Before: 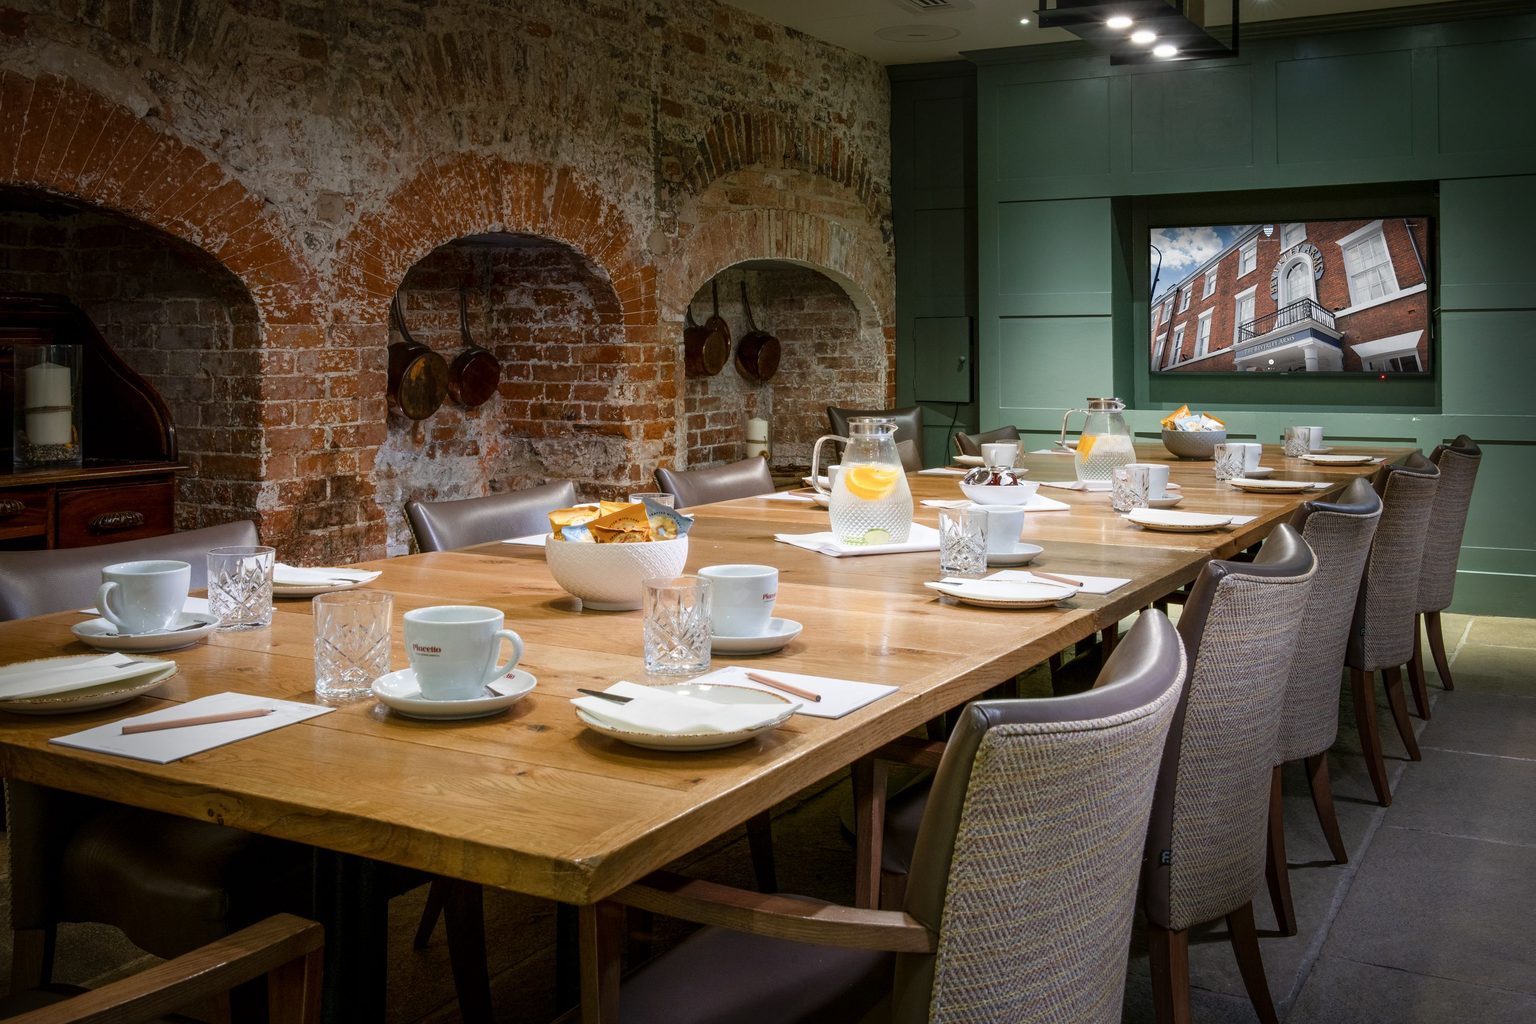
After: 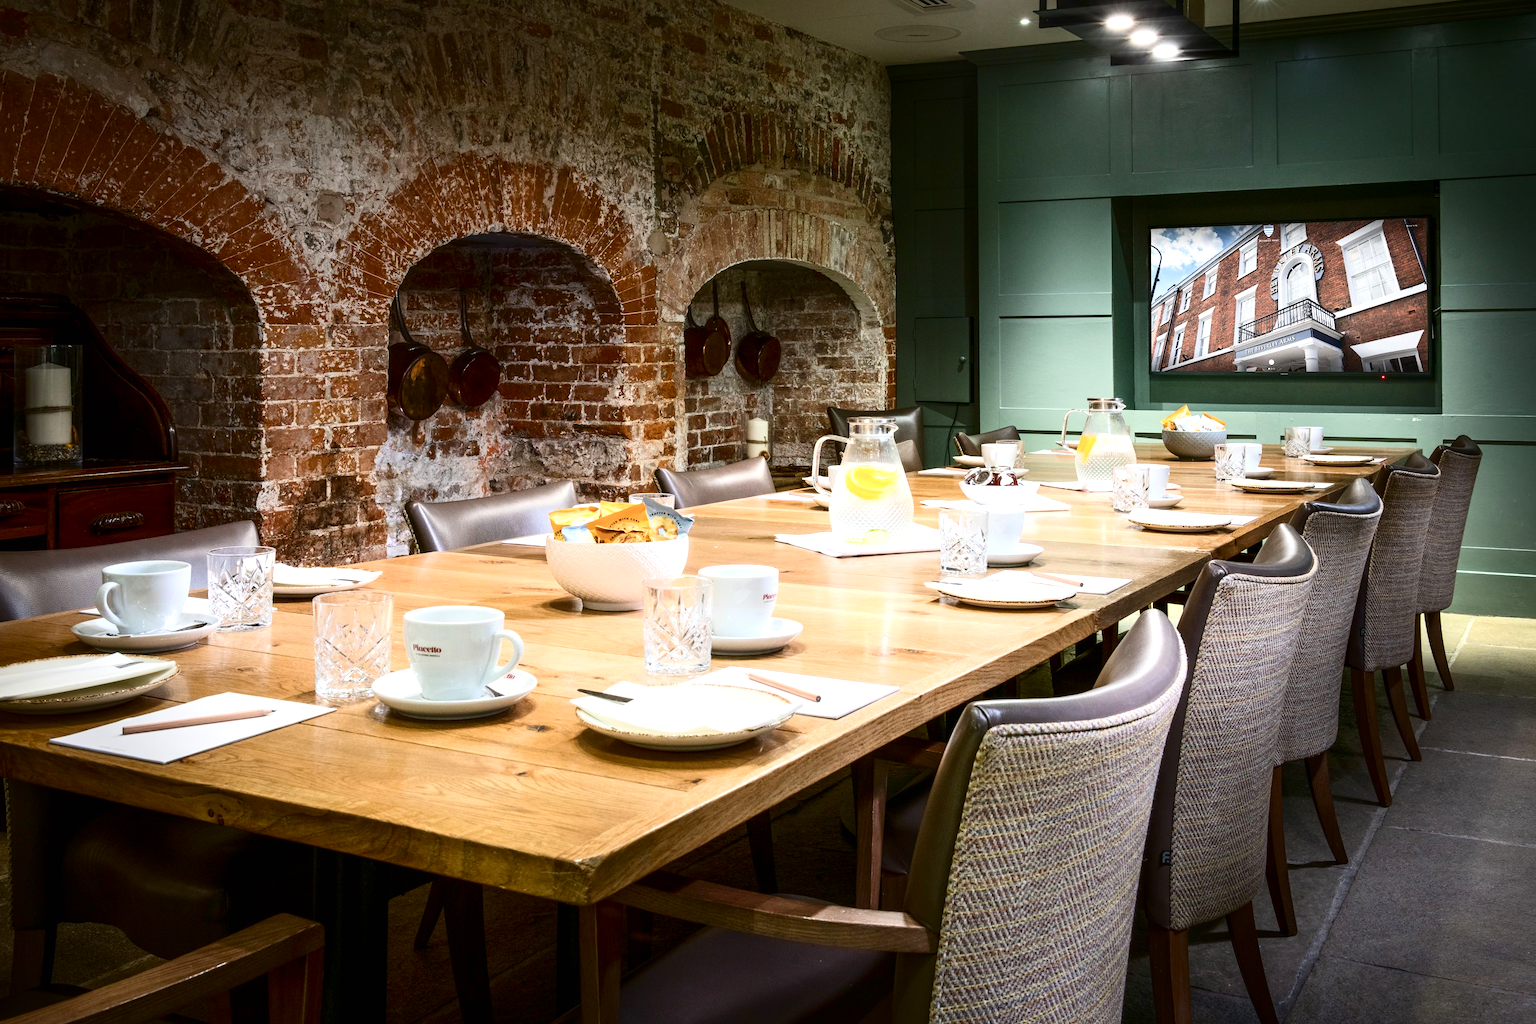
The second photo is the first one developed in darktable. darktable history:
exposure: black level correction 0, exposure 0.7 EV, compensate exposure bias true, compensate highlight preservation false
contrast brightness saturation: contrast 0.28
